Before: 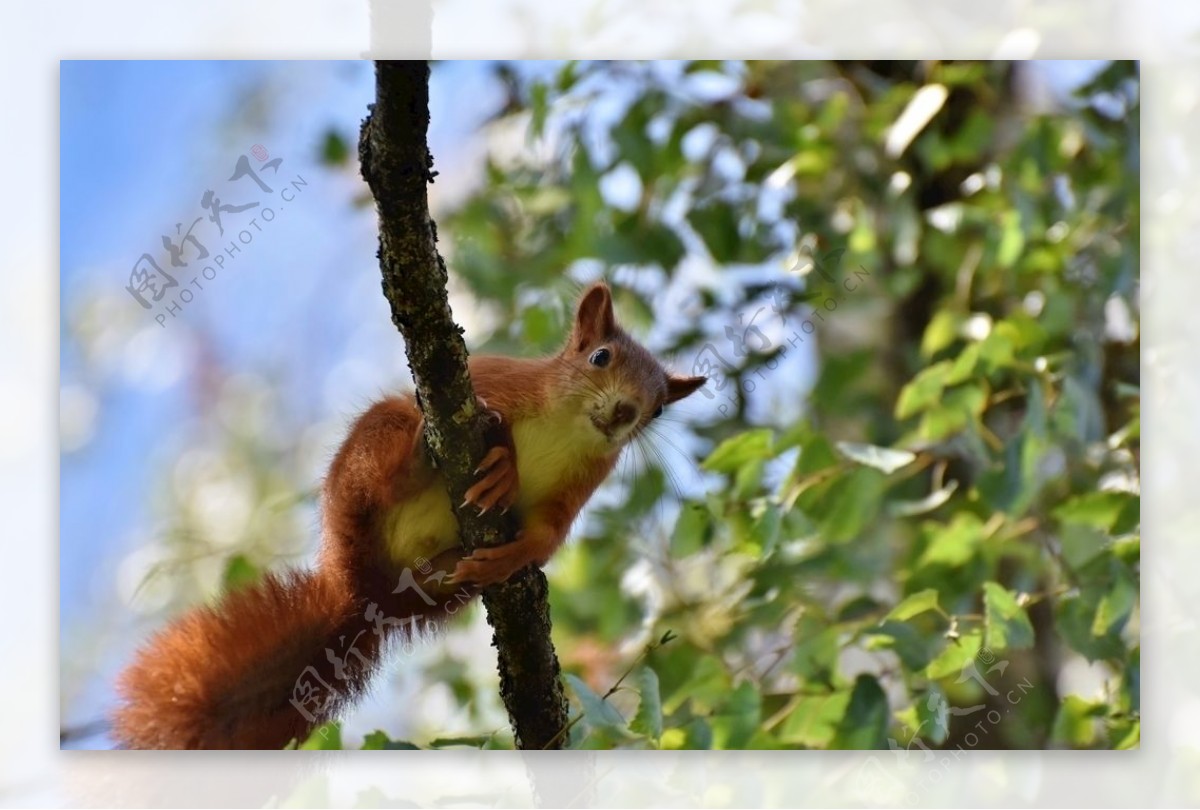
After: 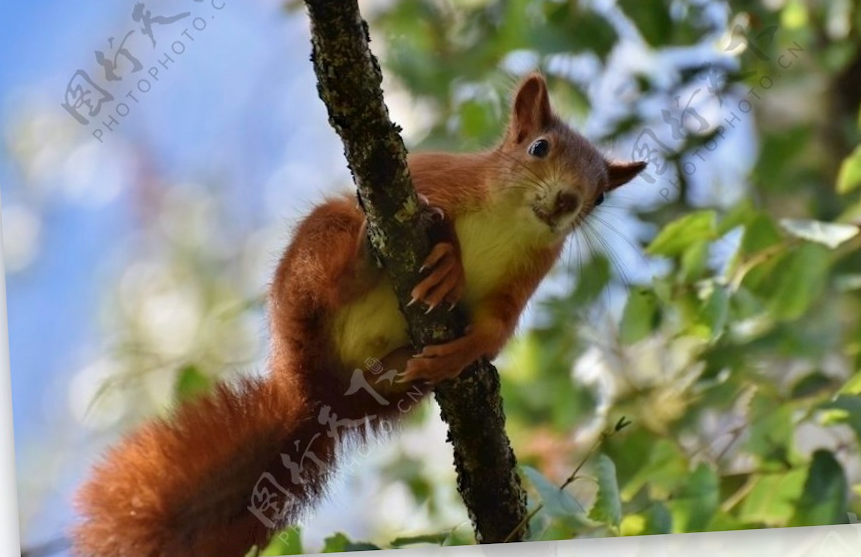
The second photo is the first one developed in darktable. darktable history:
rotate and perspective: rotation -3.18°, automatic cropping off
color zones: curves: ch0 [(0, 0.5) (0.143, 0.5) (0.286, 0.5) (0.429, 0.5) (0.62, 0.489) (0.714, 0.445) (0.844, 0.496) (1, 0.5)]; ch1 [(0, 0.5) (0.143, 0.5) (0.286, 0.5) (0.429, 0.5) (0.571, 0.5) (0.714, 0.523) (0.857, 0.5) (1, 0.5)]
crop: left 6.488%, top 27.668%, right 24.183%, bottom 8.656%
